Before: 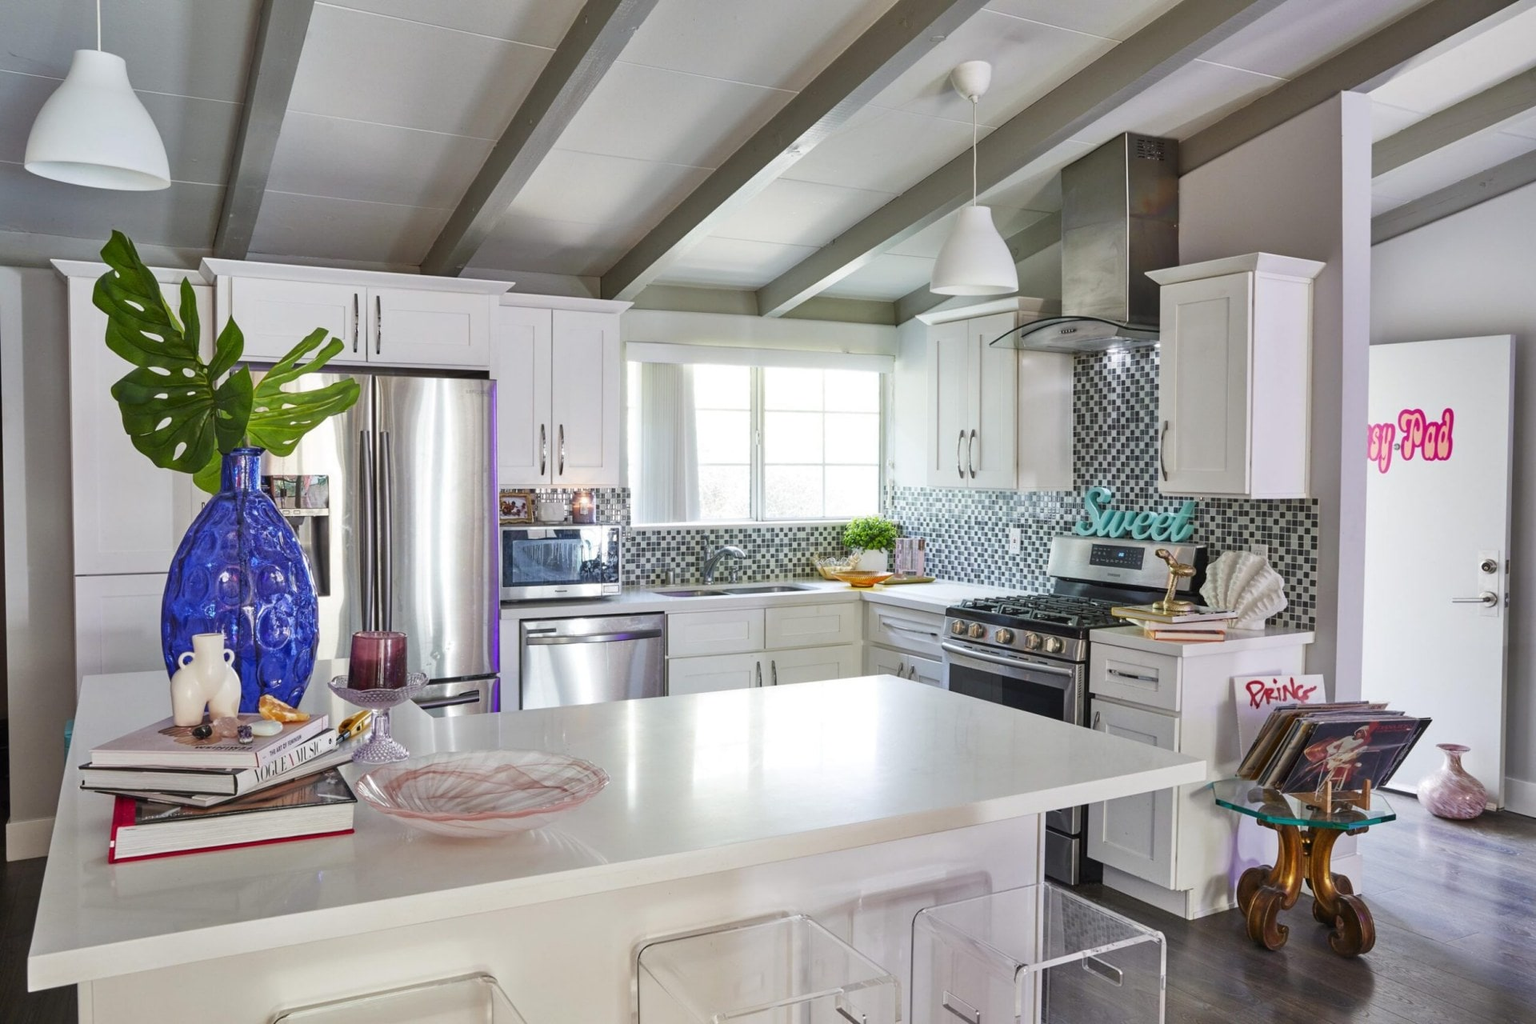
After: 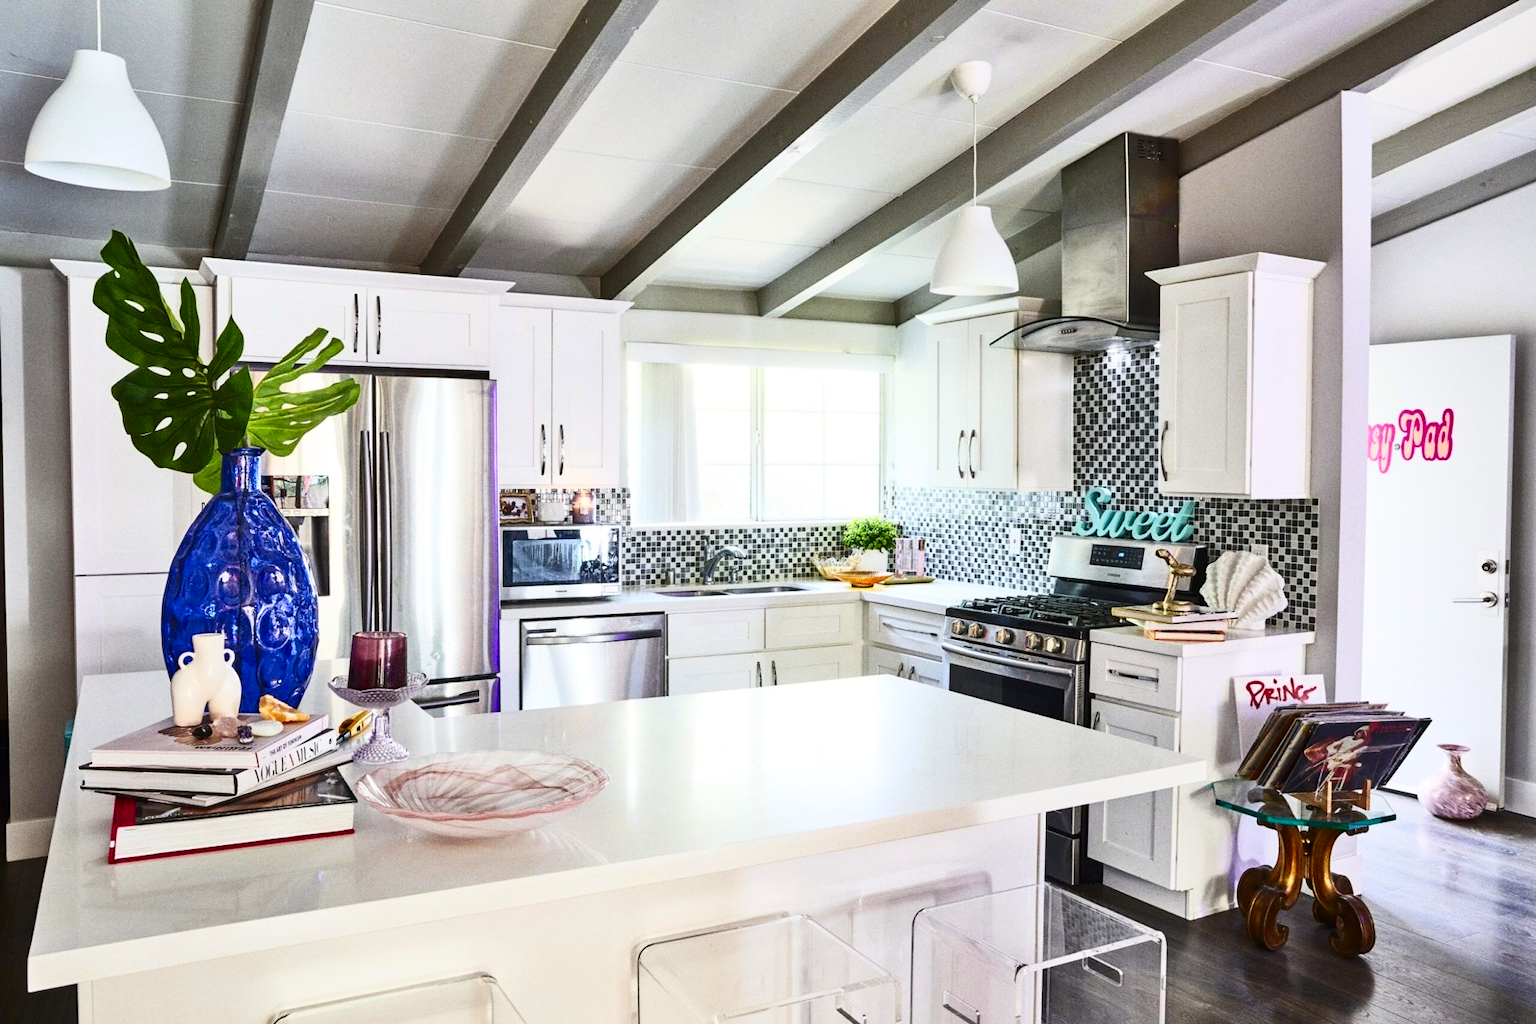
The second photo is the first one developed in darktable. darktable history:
grain: coarseness 0.09 ISO
contrast brightness saturation: contrast 0.4, brightness 0.1, saturation 0.21
